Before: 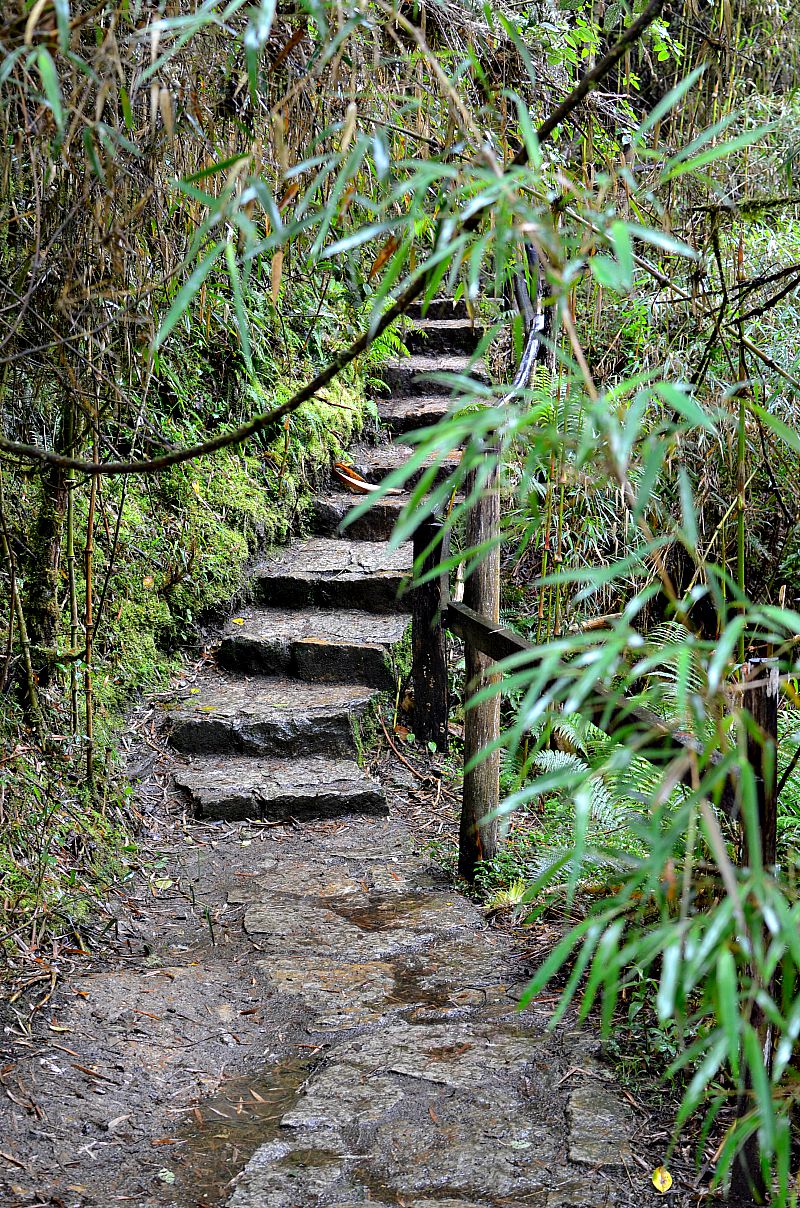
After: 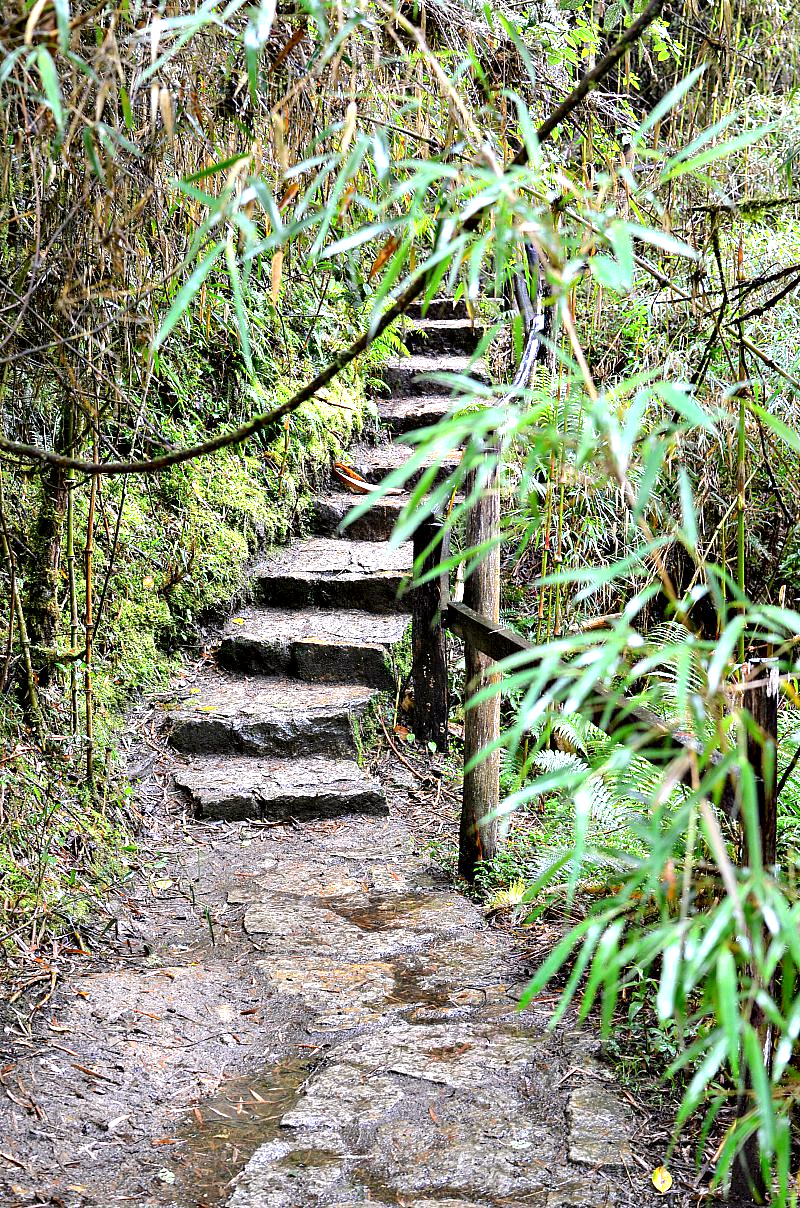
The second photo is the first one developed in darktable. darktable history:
color correction: highlights a* 3.12, highlights b* -1.55, shadows a* -0.101, shadows b* 2.52, saturation 0.98
exposure: black level correction 0.001, exposure 0.955 EV, compensate exposure bias true, compensate highlight preservation false
